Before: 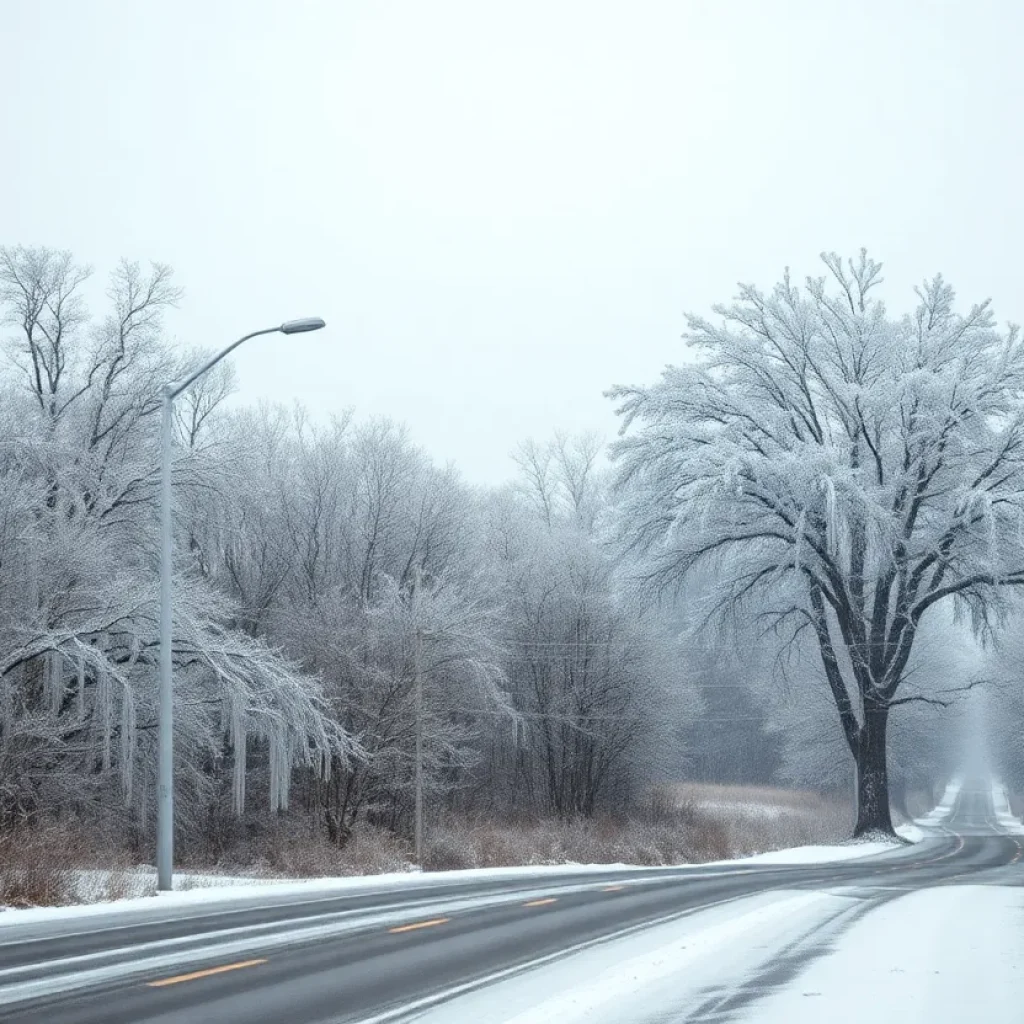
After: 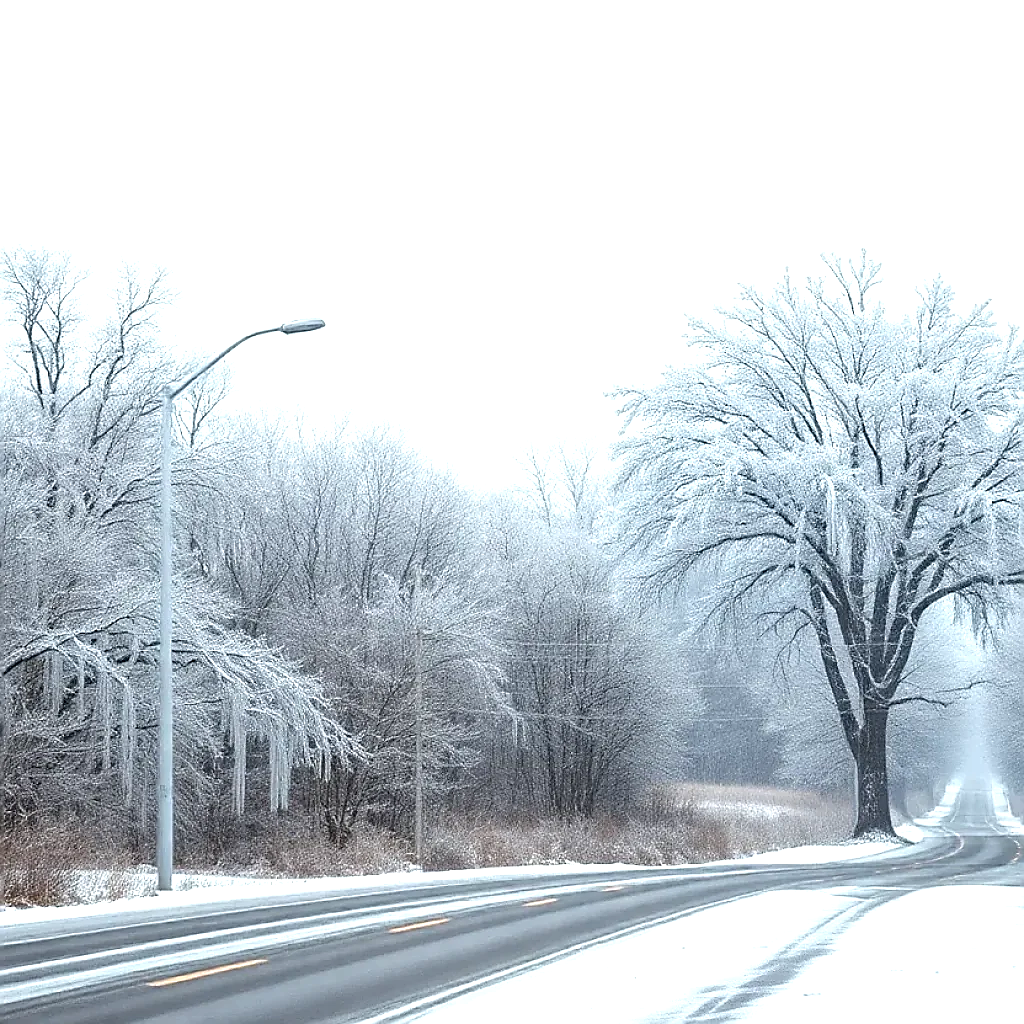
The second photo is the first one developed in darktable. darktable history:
sharpen: radius 1.381, amount 1.254, threshold 0.683
color zones: mix 42.95%
exposure: black level correction 0, exposure 0.694 EV, compensate highlight preservation false
